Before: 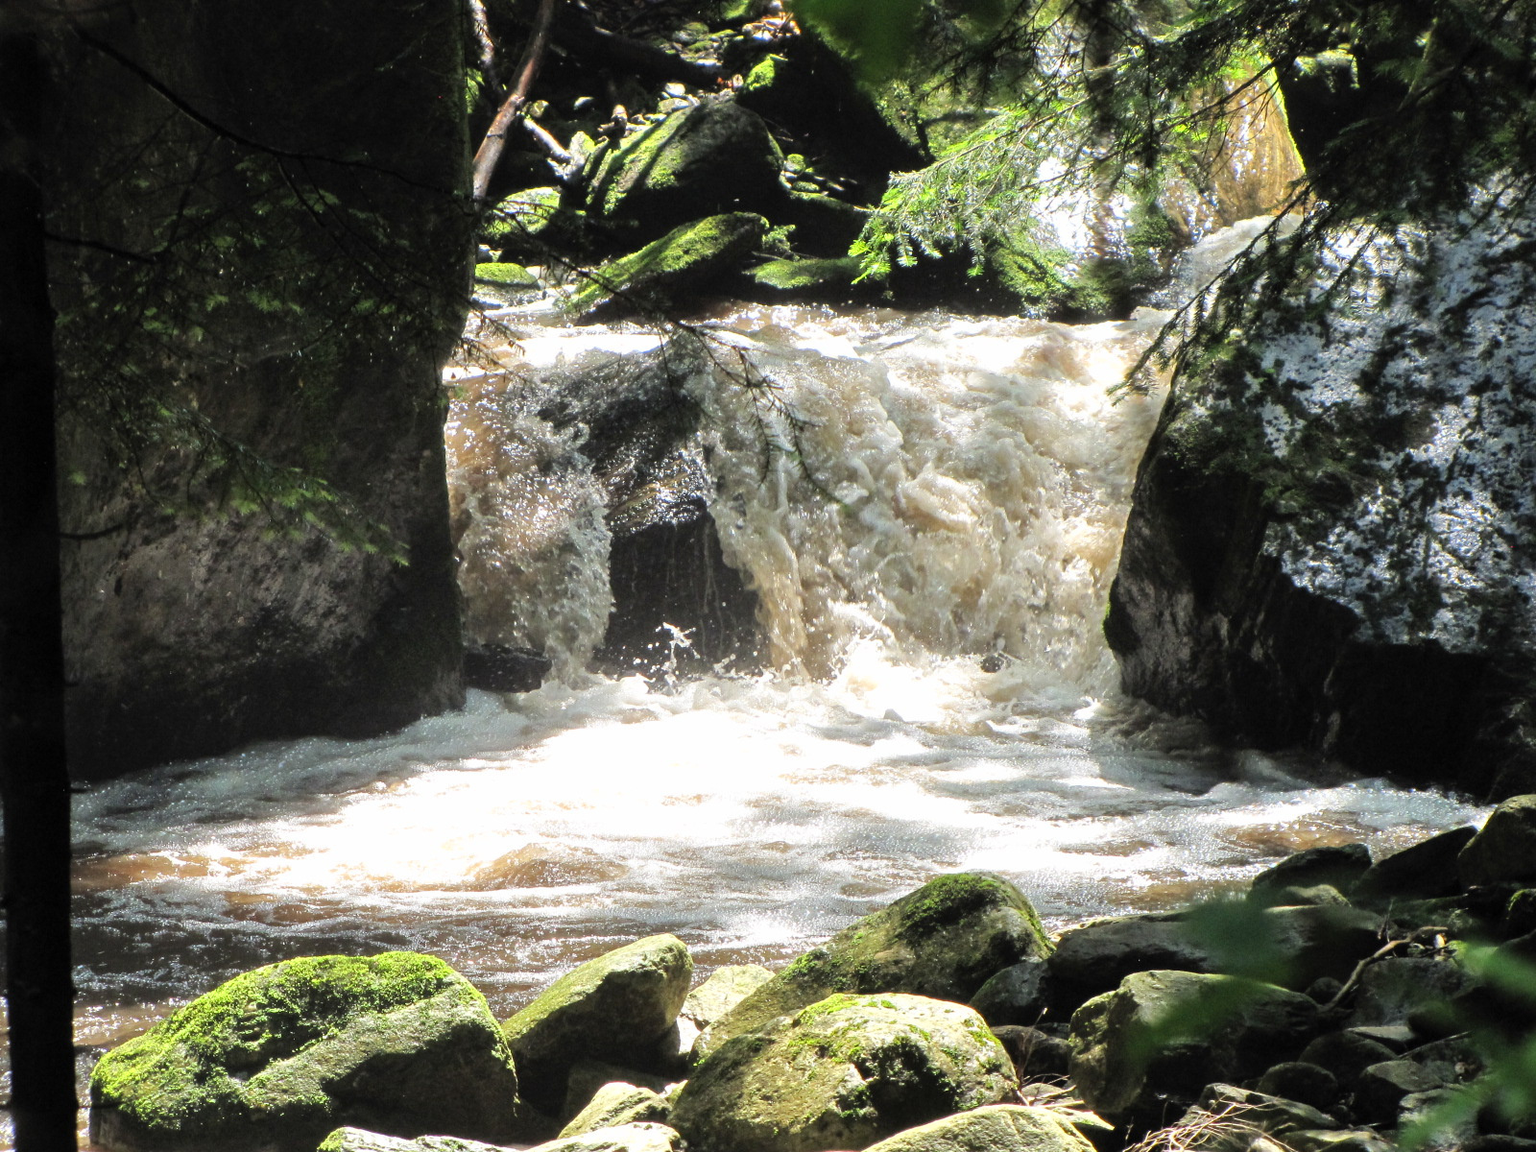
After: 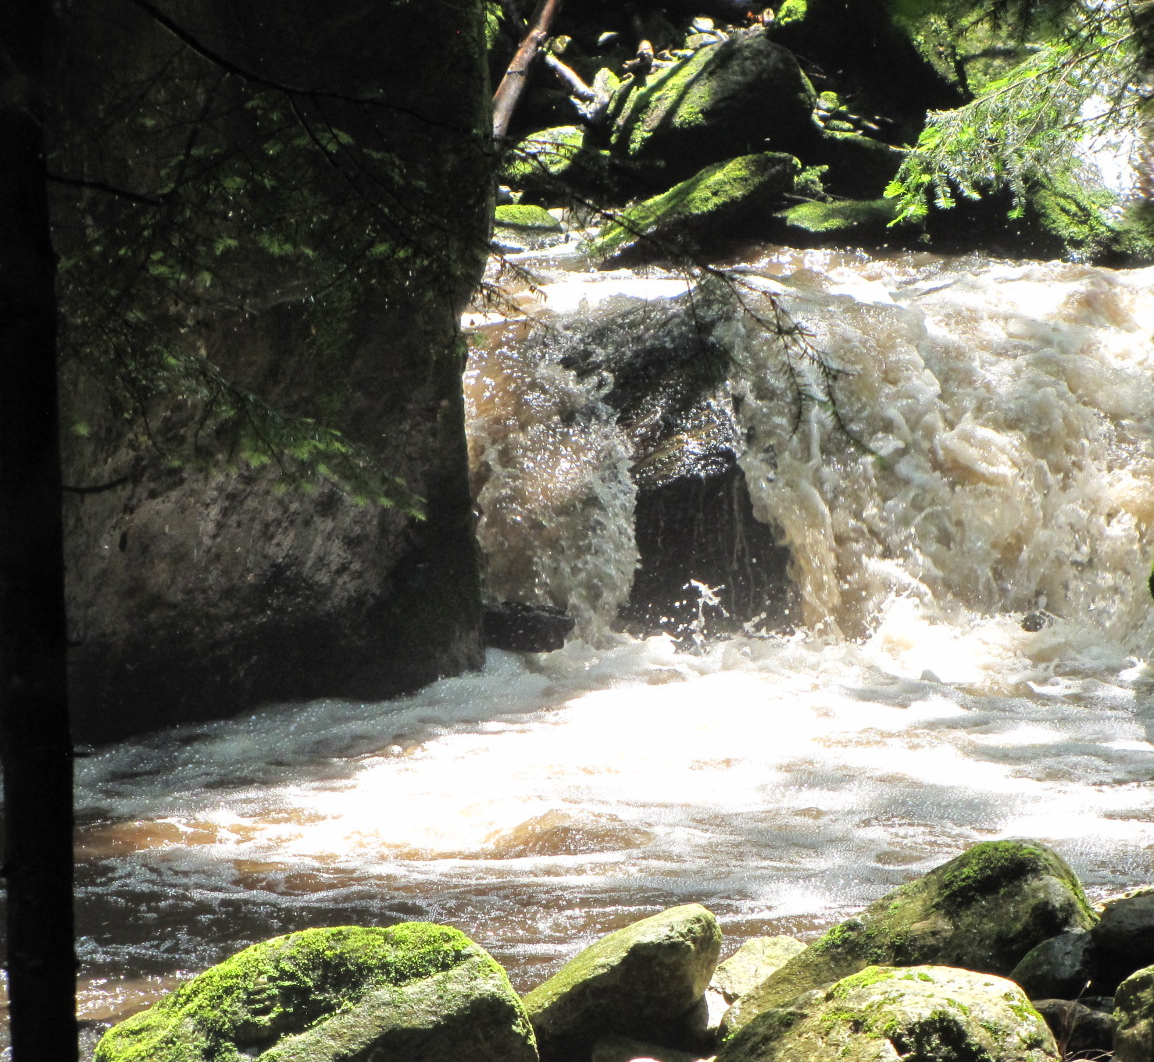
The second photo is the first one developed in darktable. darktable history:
crop: top 5.805%, right 27.843%, bottom 5.644%
